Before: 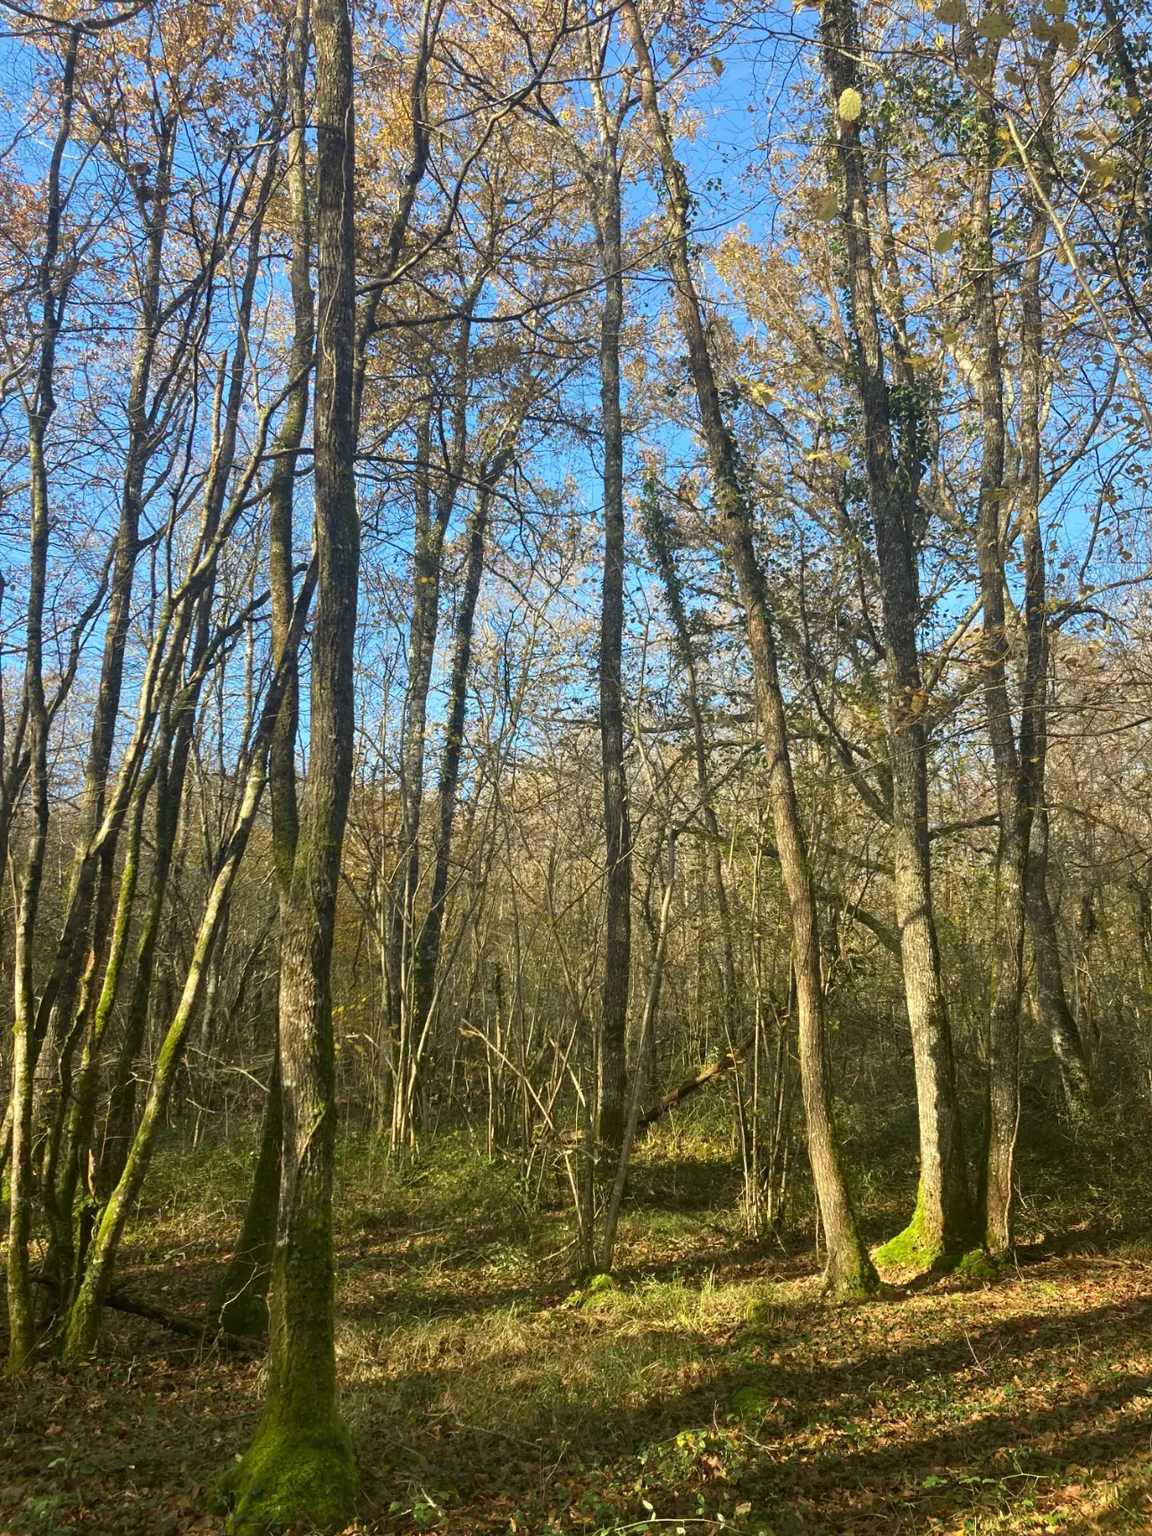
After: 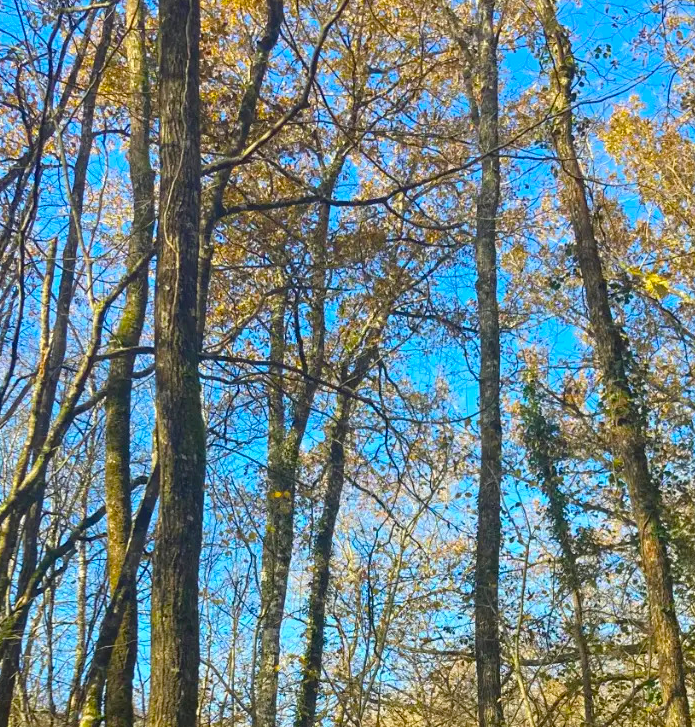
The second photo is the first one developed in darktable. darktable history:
color balance rgb: linear chroma grading › global chroma 15%, perceptual saturation grading › global saturation 30%
crop: left 15.306%, top 9.065%, right 30.789%, bottom 48.638%
